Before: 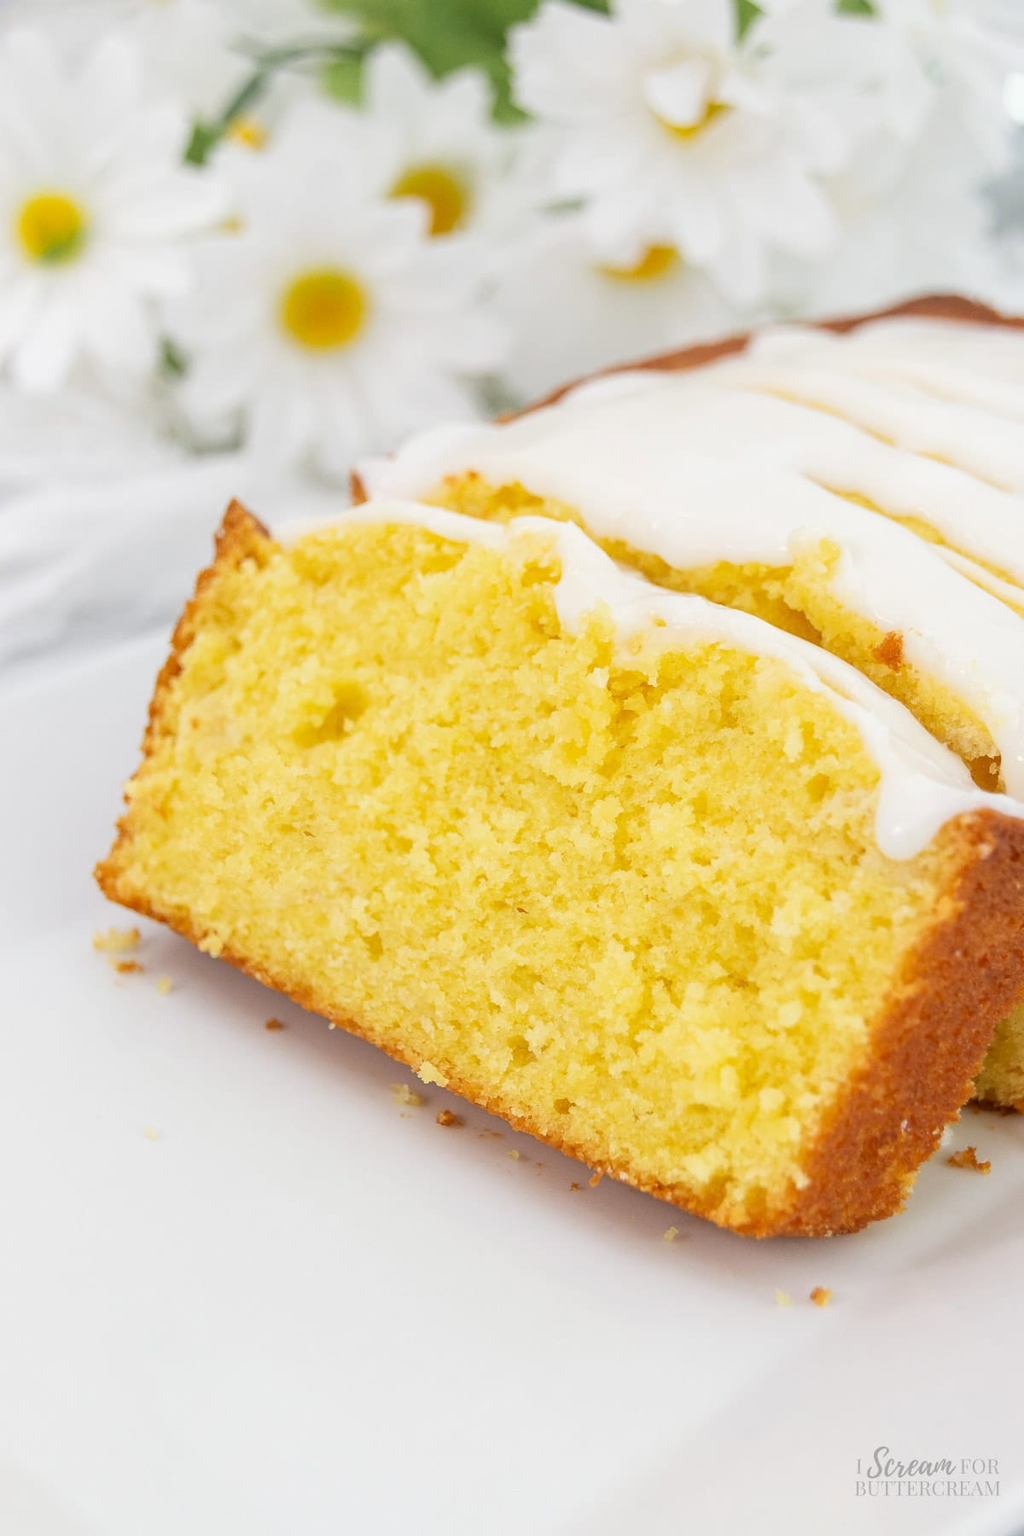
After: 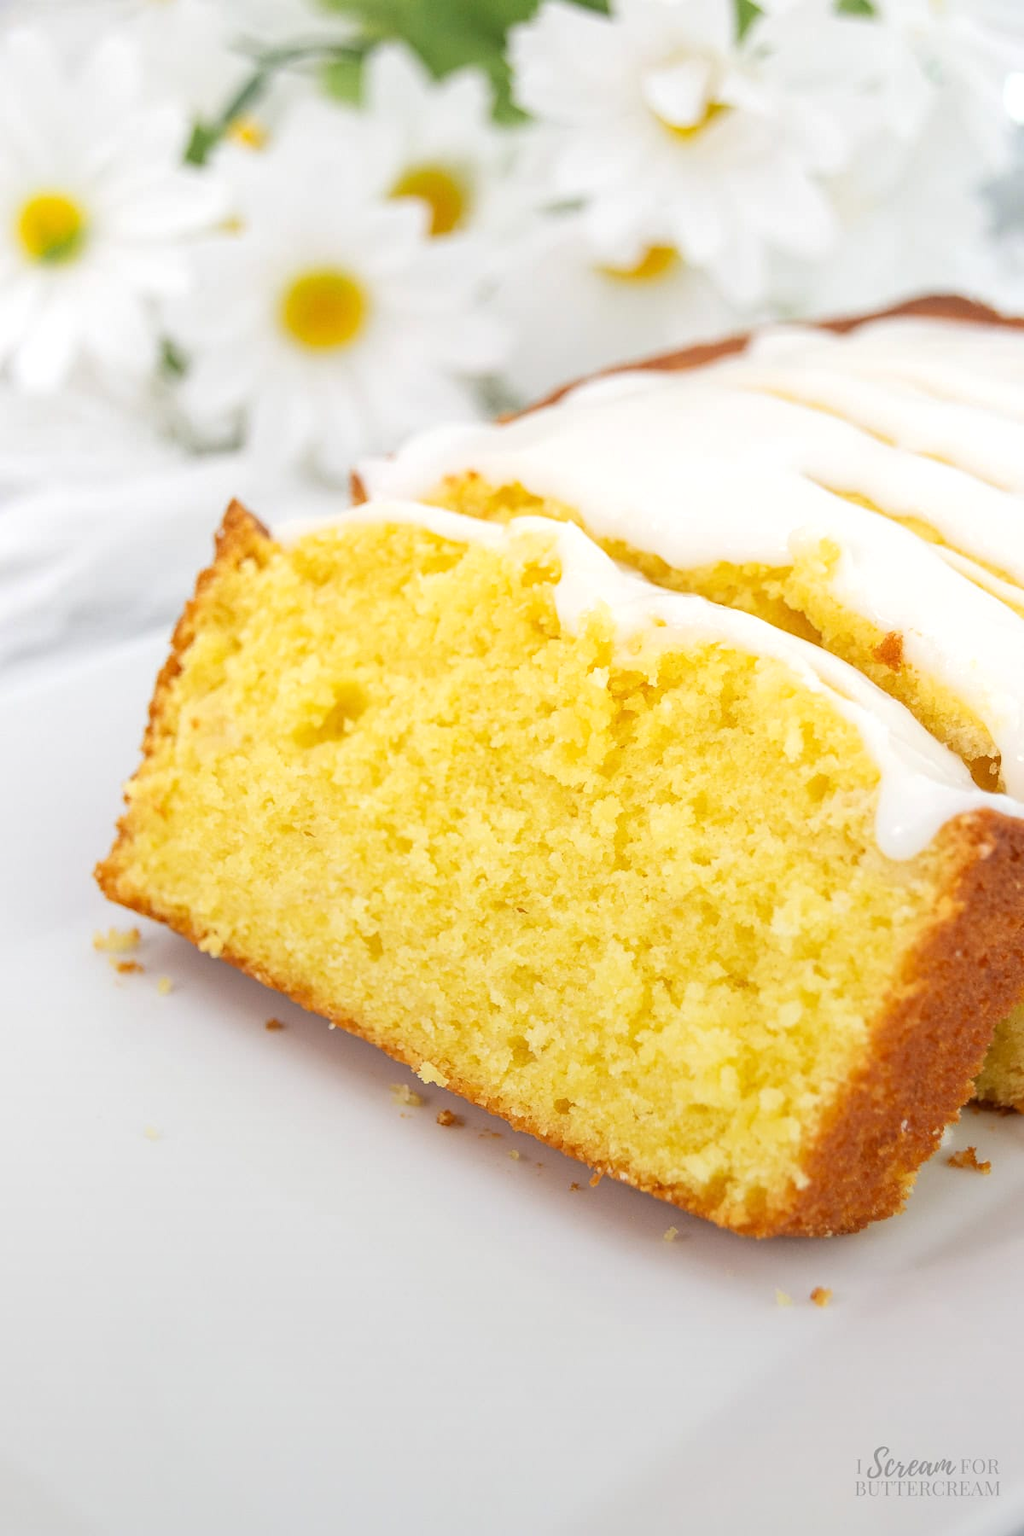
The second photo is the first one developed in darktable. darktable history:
exposure: exposure 0.2 EV, compensate highlight preservation false
graduated density: rotation -180°, offset 24.95
